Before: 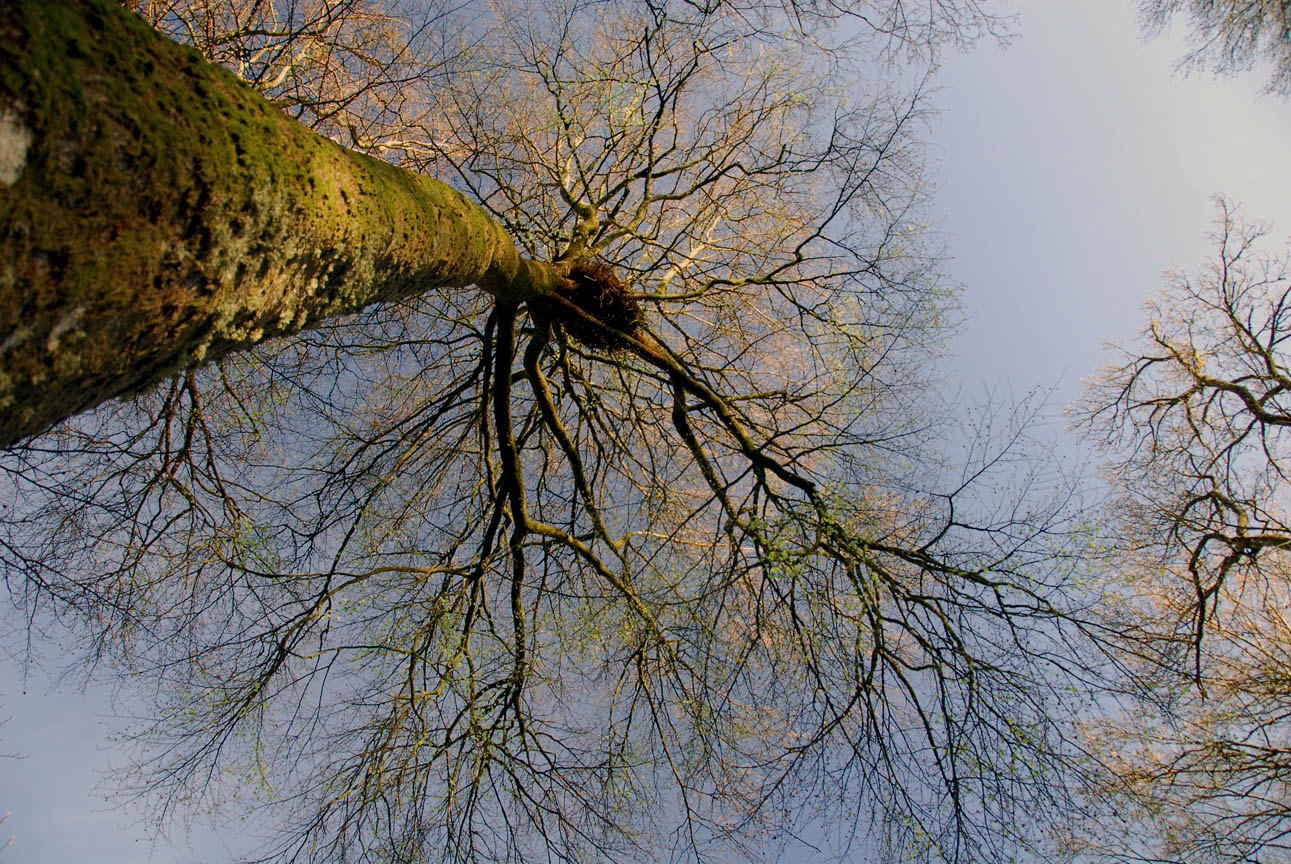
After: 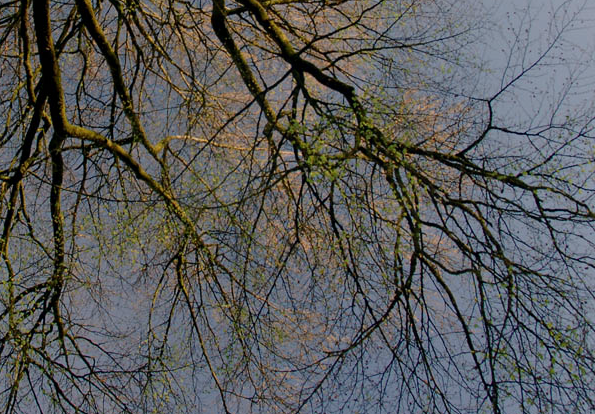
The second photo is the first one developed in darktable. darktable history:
crop: left 35.77%, top 45.91%, right 18.076%, bottom 6.063%
exposure: exposure -0.493 EV, compensate highlight preservation false
